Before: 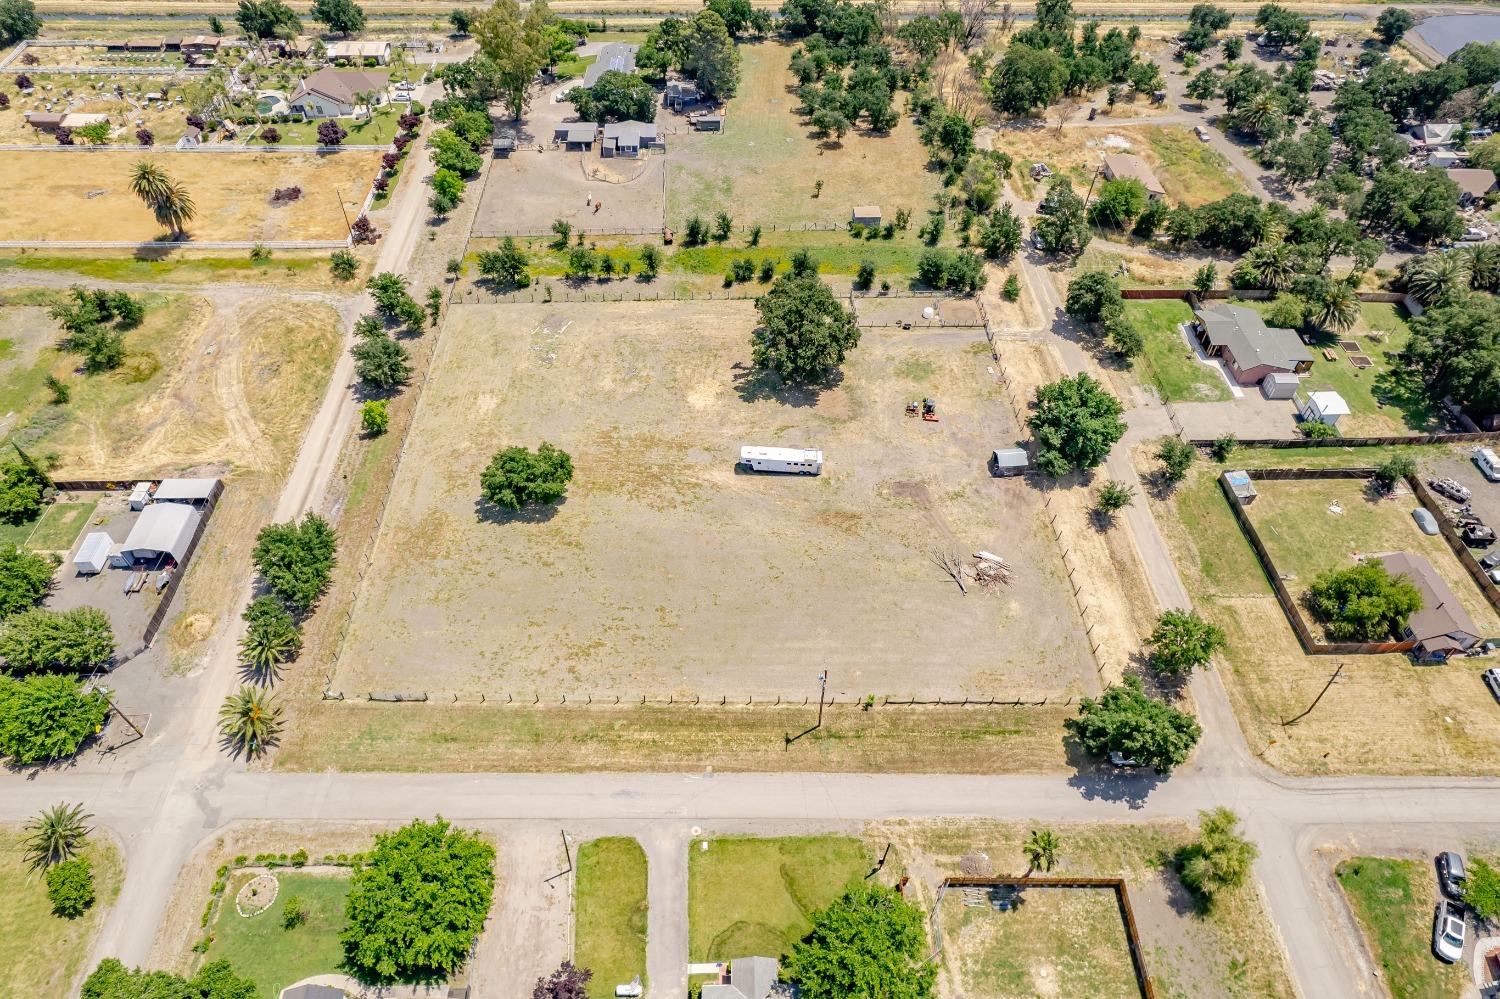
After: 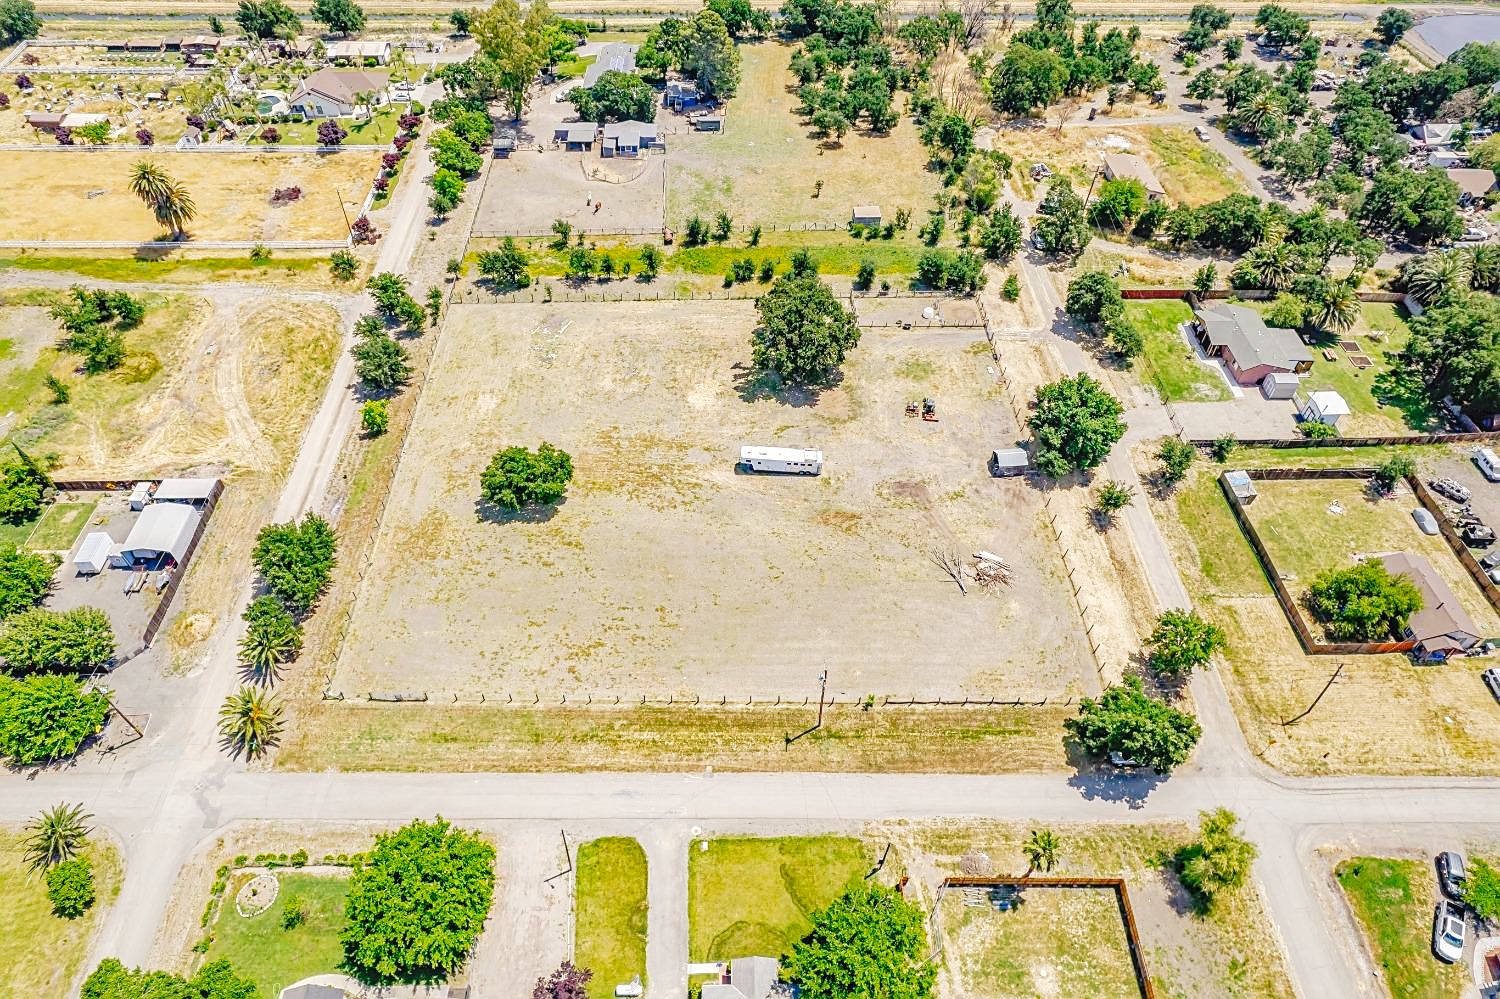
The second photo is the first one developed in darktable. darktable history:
tone curve: curves: ch0 [(0, 0) (0.003, 0.011) (0.011, 0.014) (0.025, 0.023) (0.044, 0.035) (0.069, 0.047) (0.1, 0.065) (0.136, 0.098) (0.177, 0.139) (0.224, 0.214) (0.277, 0.306) (0.335, 0.392) (0.399, 0.484) (0.468, 0.584) (0.543, 0.68) (0.623, 0.772) (0.709, 0.847) (0.801, 0.905) (0.898, 0.951) (1, 1)], preserve colors none
local contrast: detail 115%
shadows and highlights: on, module defaults
levels: levels [0, 0.478, 1]
sharpen: on, module defaults
